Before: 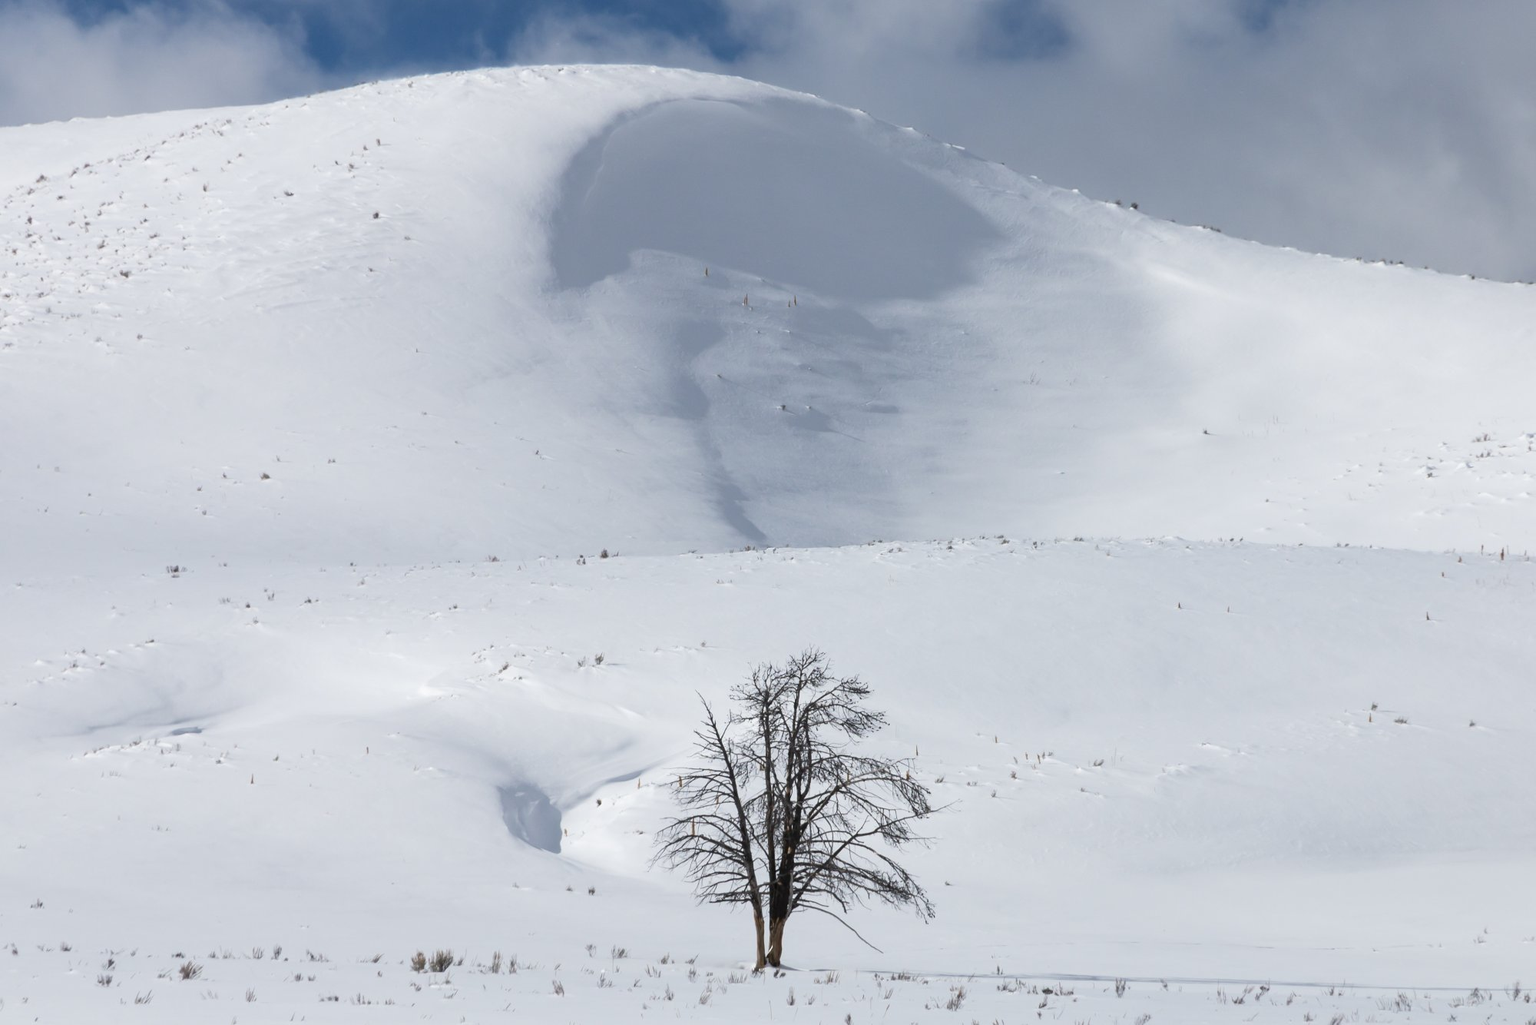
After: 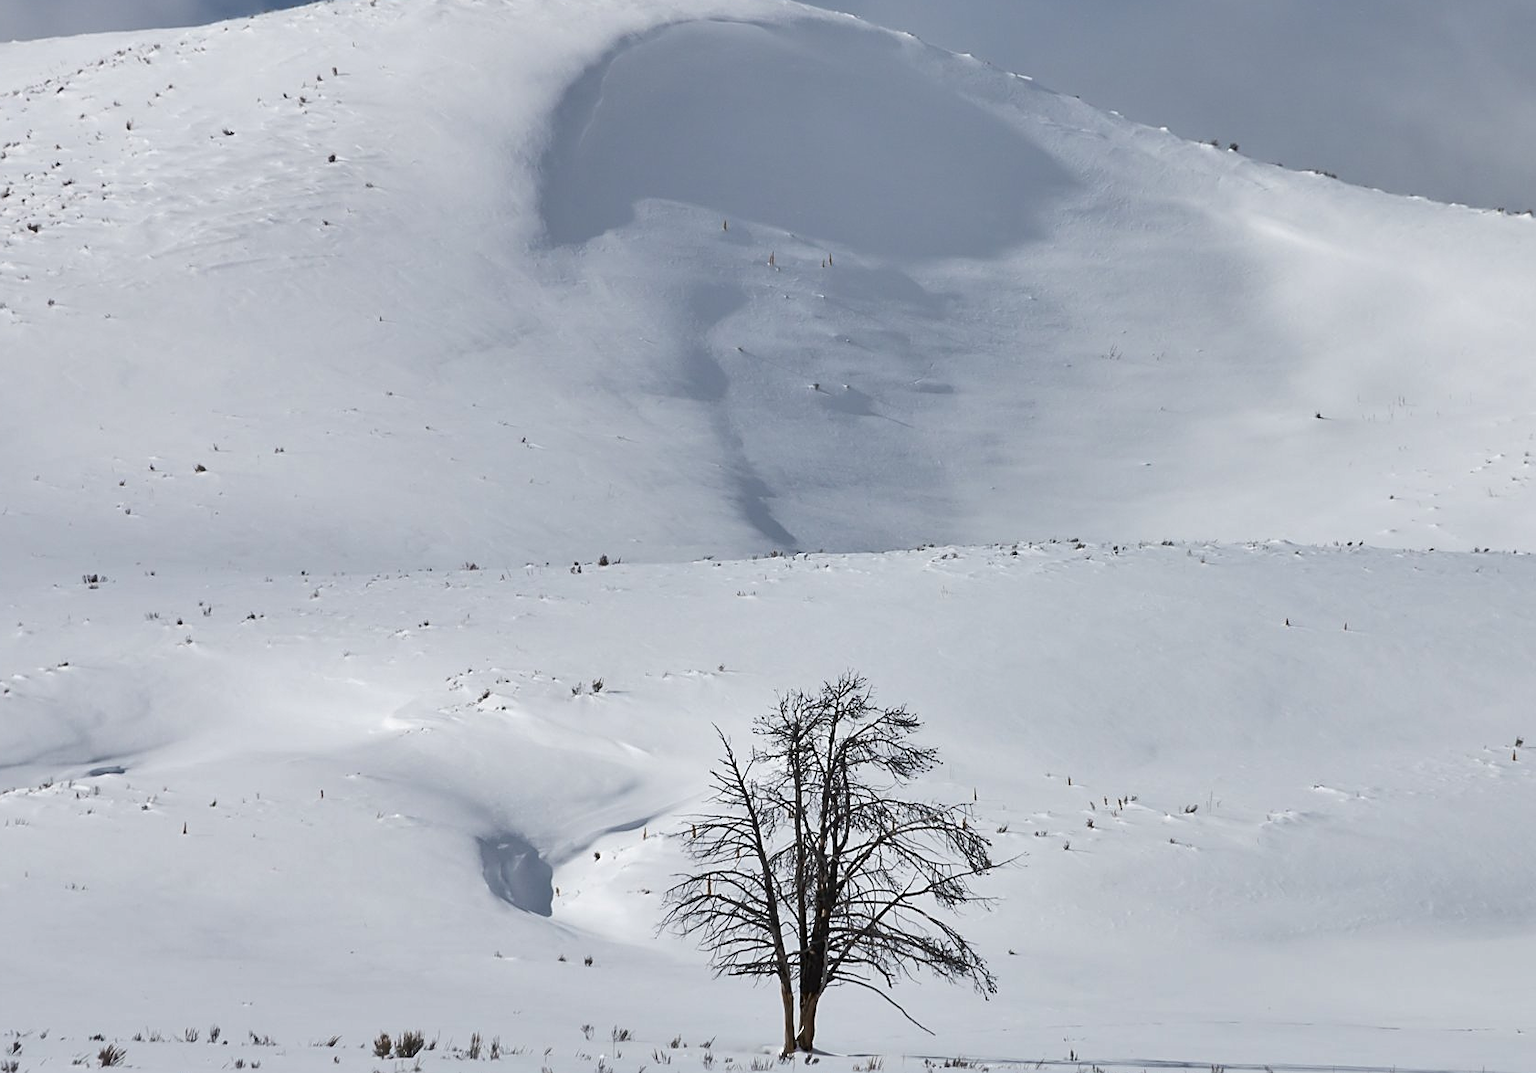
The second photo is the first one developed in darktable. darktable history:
shadows and highlights: soften with gaussian
color zones: curves: ch0 [(0.25, 0.5) (0.428, 0.473) (0.75, 0.5)]; ch1 [(0.243, 0.479) (0.398, 0.452) (0.75, 0.5)]
sharpen: on, module defaults
crop: left 6.347%, top 8.084%, right 9.535%, bottom 3.742%
